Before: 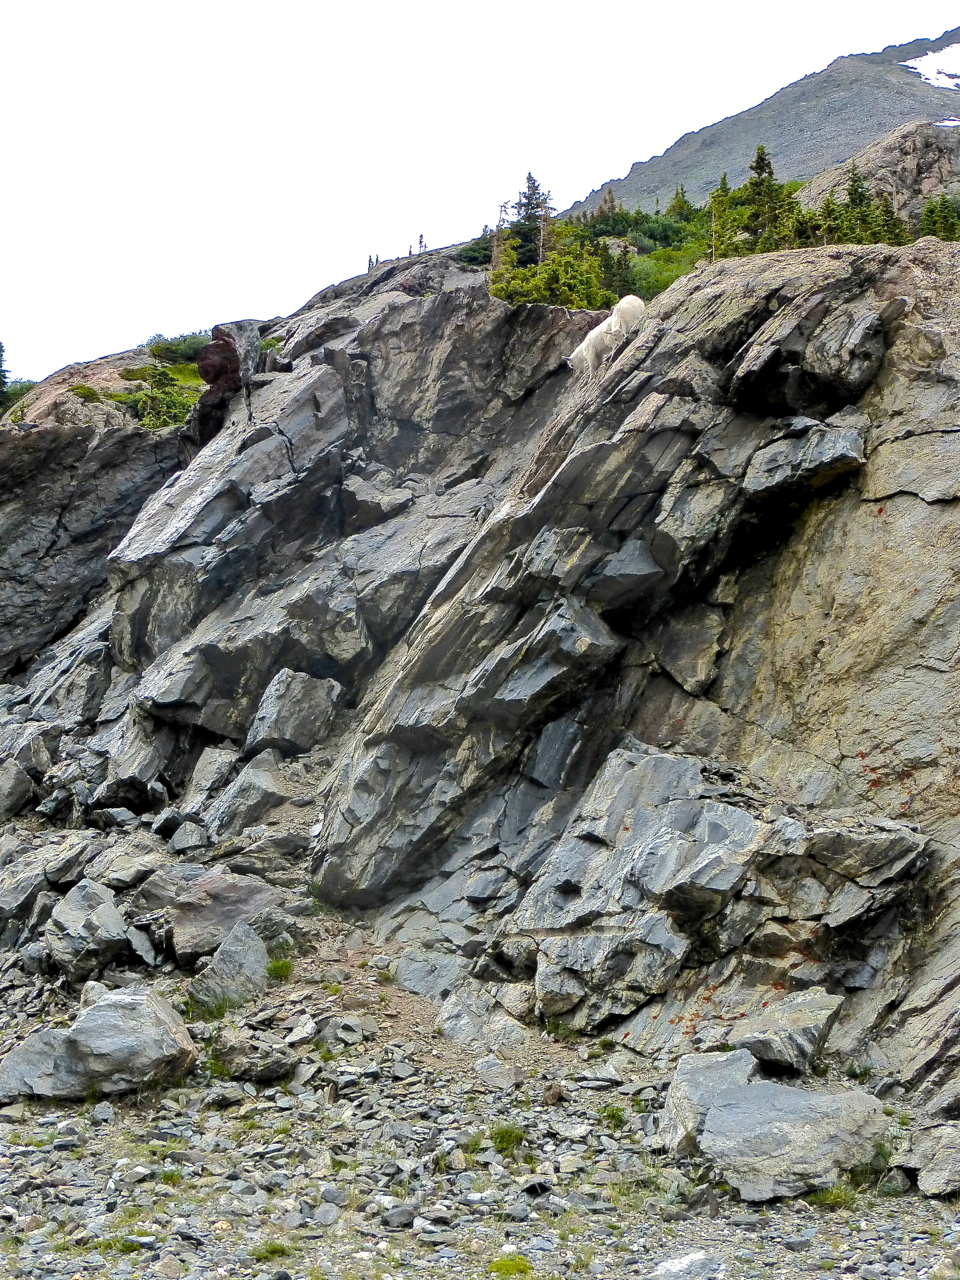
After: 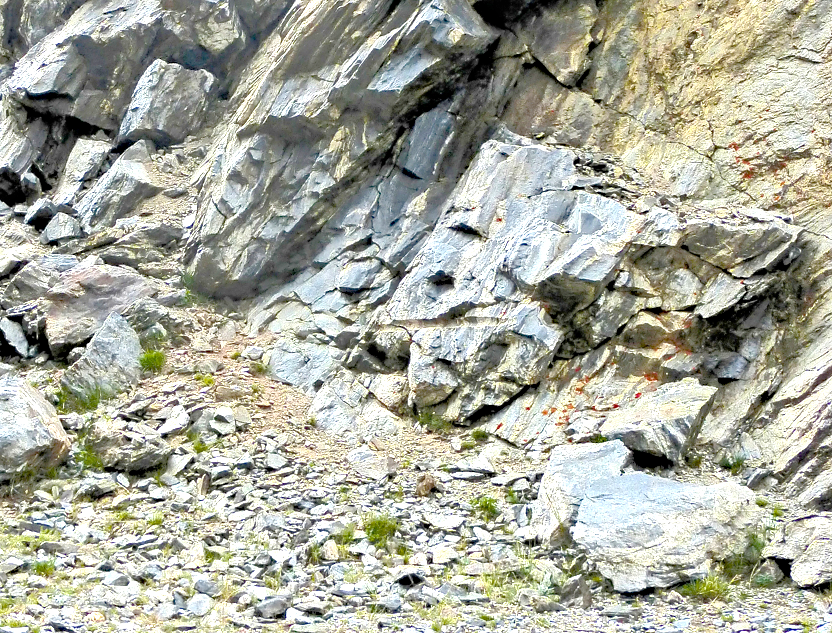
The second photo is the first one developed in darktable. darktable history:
exposure: black level correction 0, exposure 1.105 EV, compensate highlight preservation false
crop and rotate: left 13.26%, top 47.628%, bottom 2.854%
tone equalizer: -7 EV 0.165 EV, -6 EV 0.637 EV, -5 EV 1.17 EV, -4 EV 1.34 EV, -3 EV 1.14 EV, -2 EV 0.6 EV, -1 EV 0.149 EV
haze removal: compatibility mode true, adaptive false
